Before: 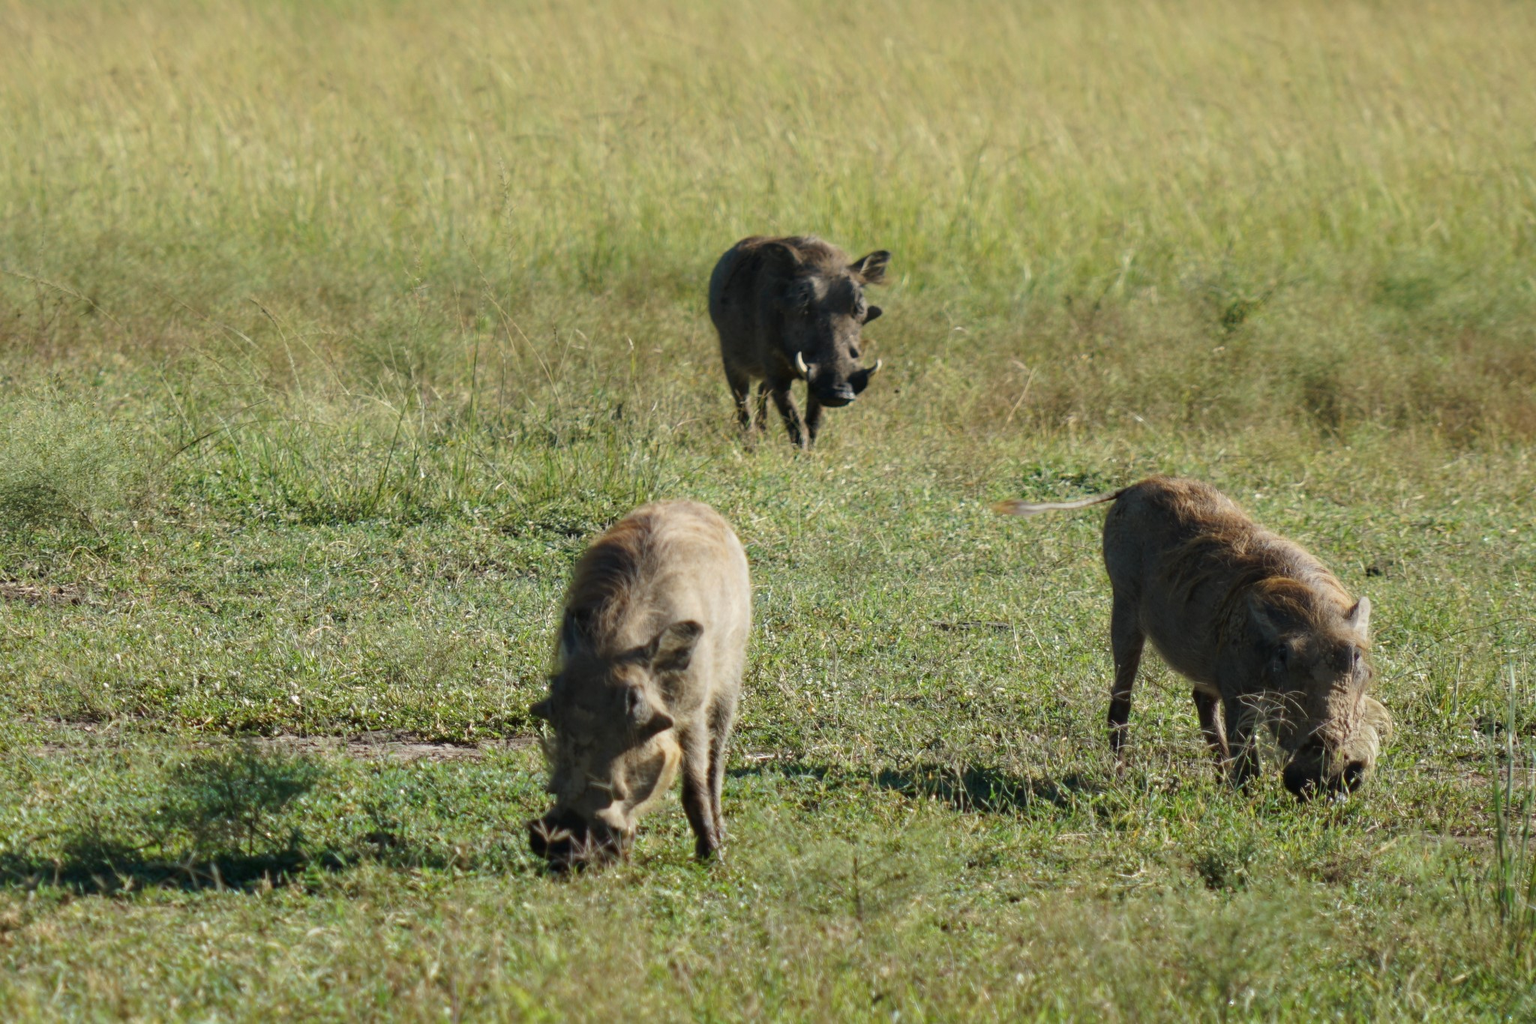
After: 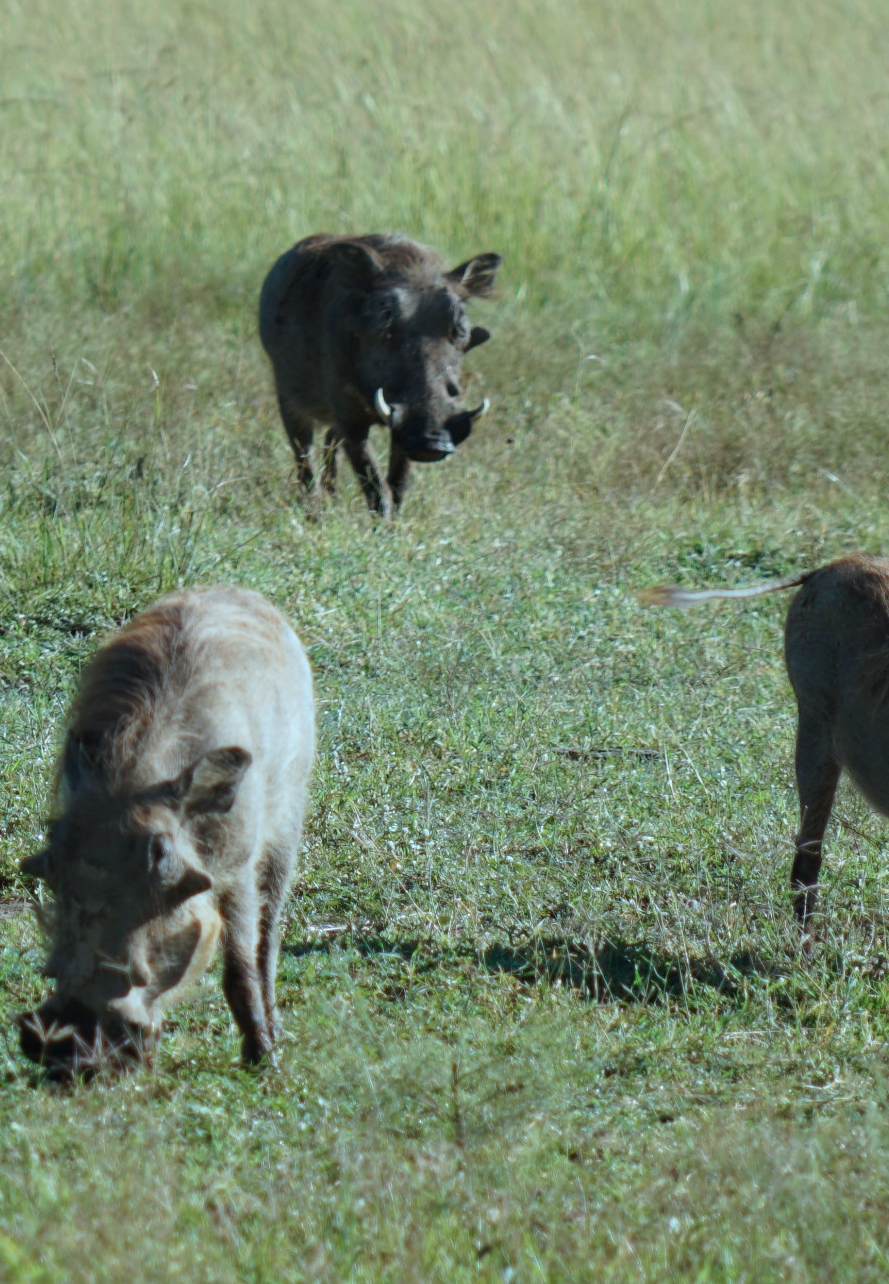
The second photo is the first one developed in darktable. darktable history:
crop: left 33.51%, top 5.935%, right 23.076%
color correction: highlights a* -9.75, highlights b* -21.35
